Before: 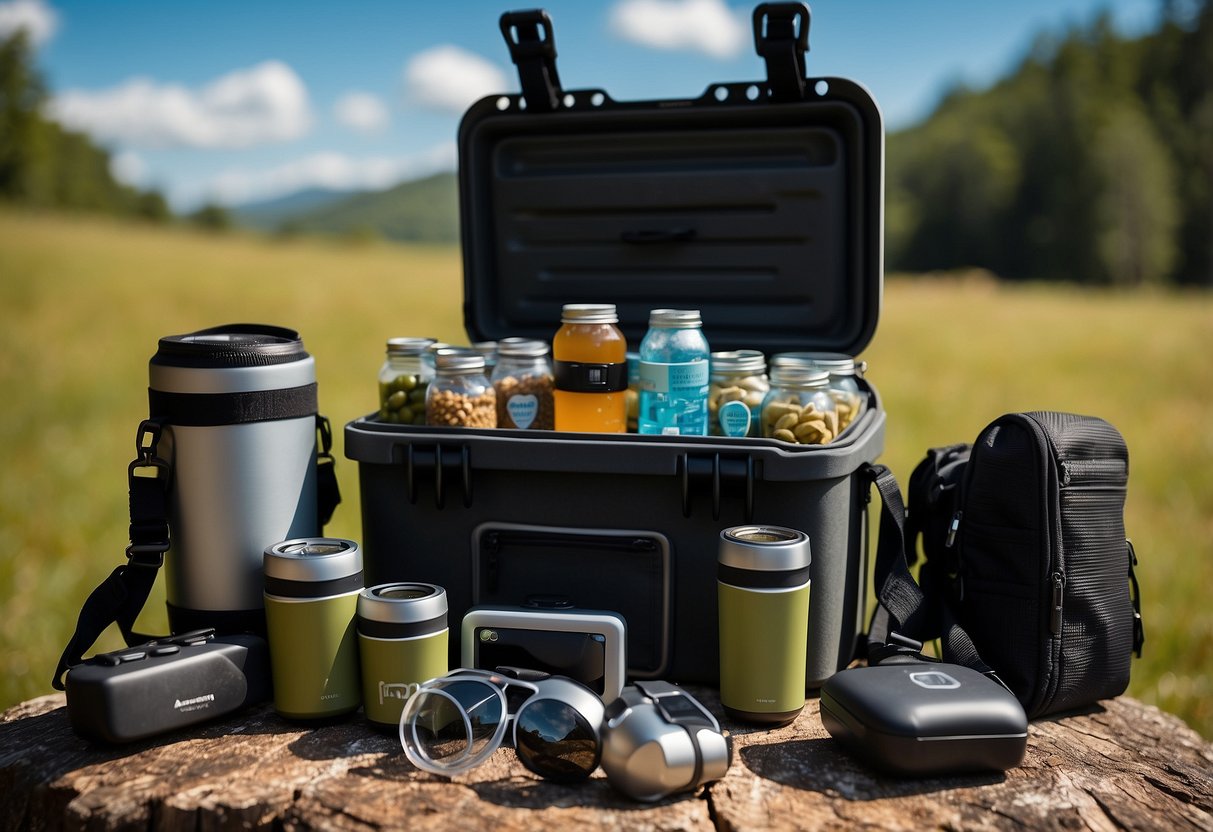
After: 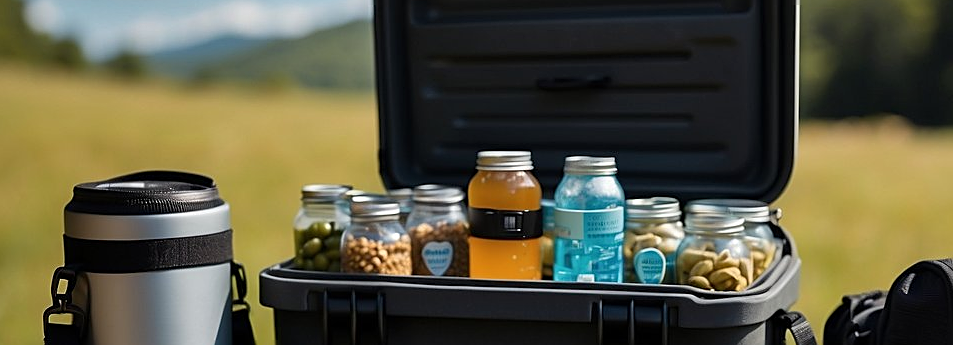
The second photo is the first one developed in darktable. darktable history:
crop: left 7.036%, top 18.398%, right 14.379%, bottom 40.043%
shadows and highlights: shadows 20.91, highlights -82.73, soften with gaussian
sharpen: on, module defaults
